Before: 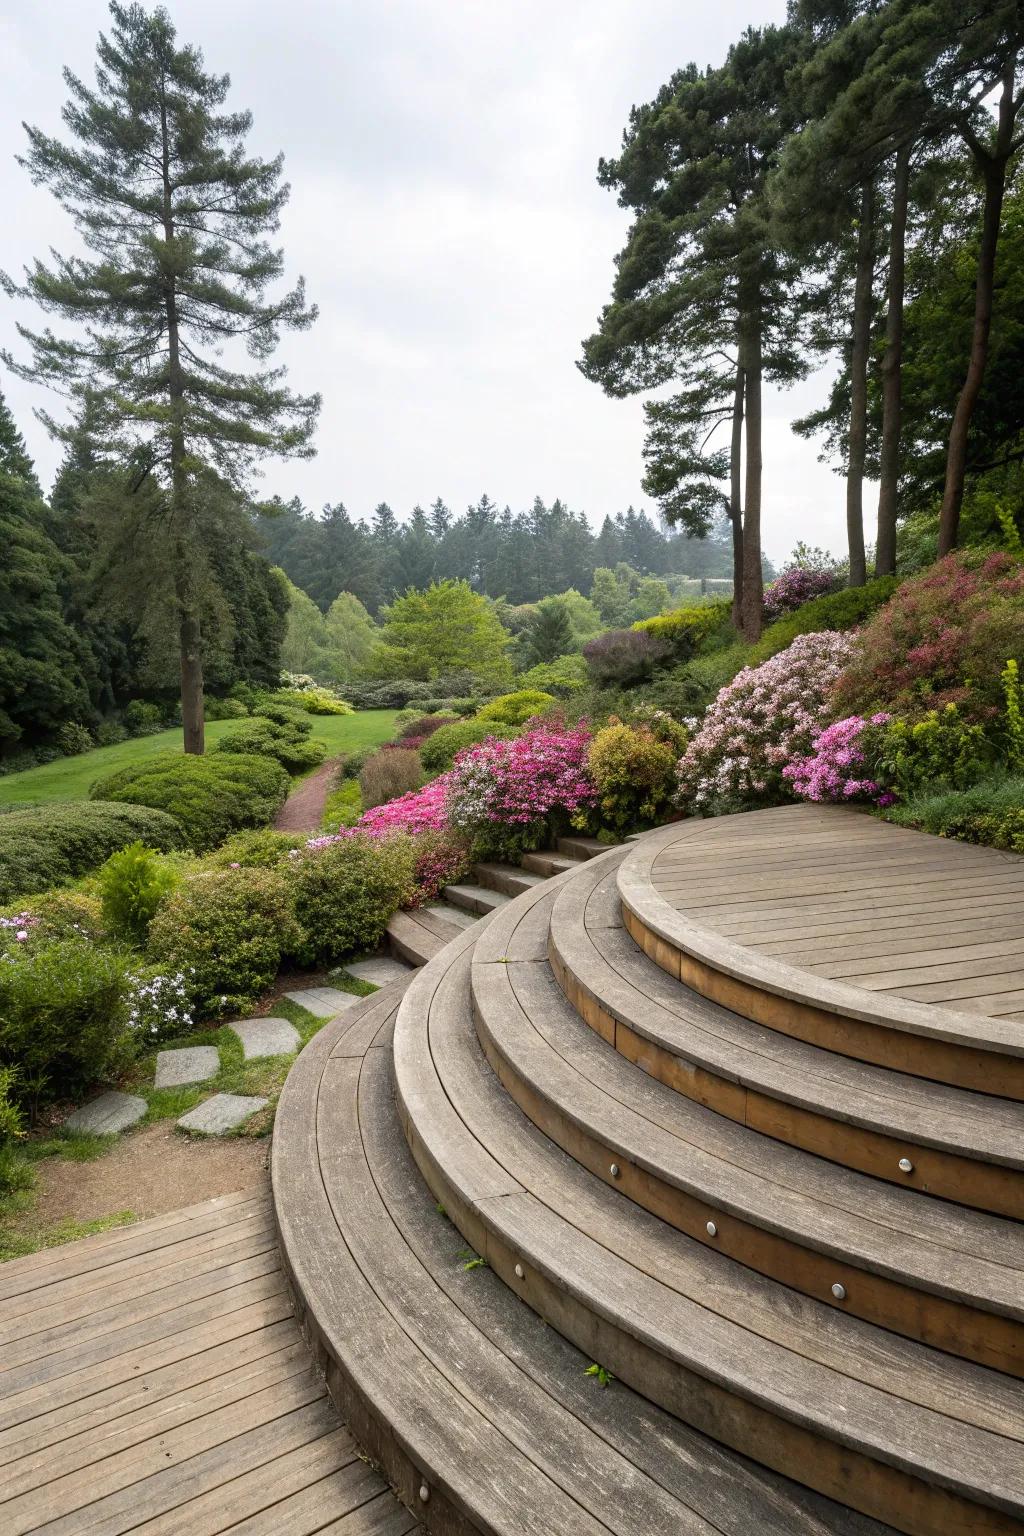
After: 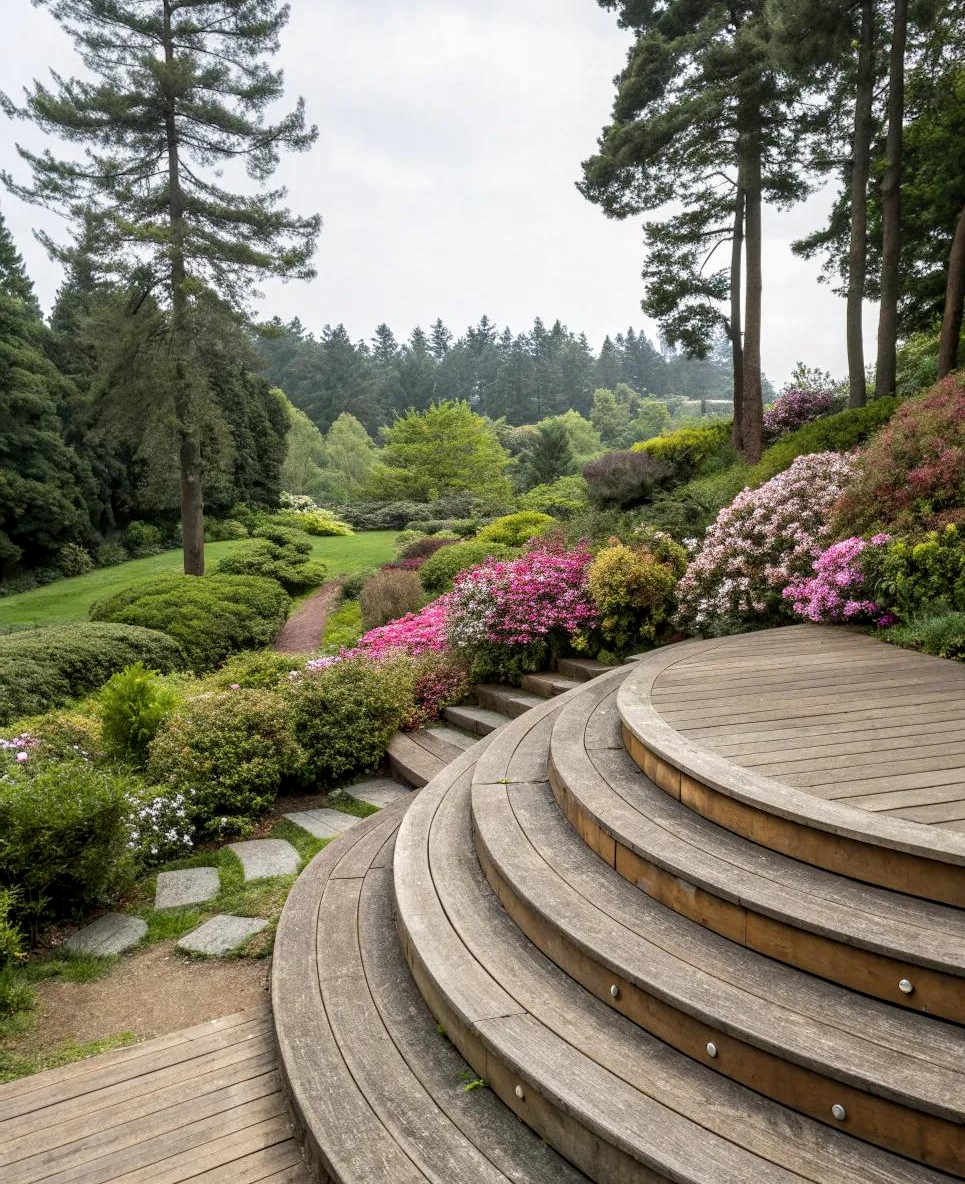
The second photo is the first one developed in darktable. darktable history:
local contrast: on, module defaults
crop and rotate: angle 0.03°, top 11.643%, right 5.651%, bottom 11.189%
